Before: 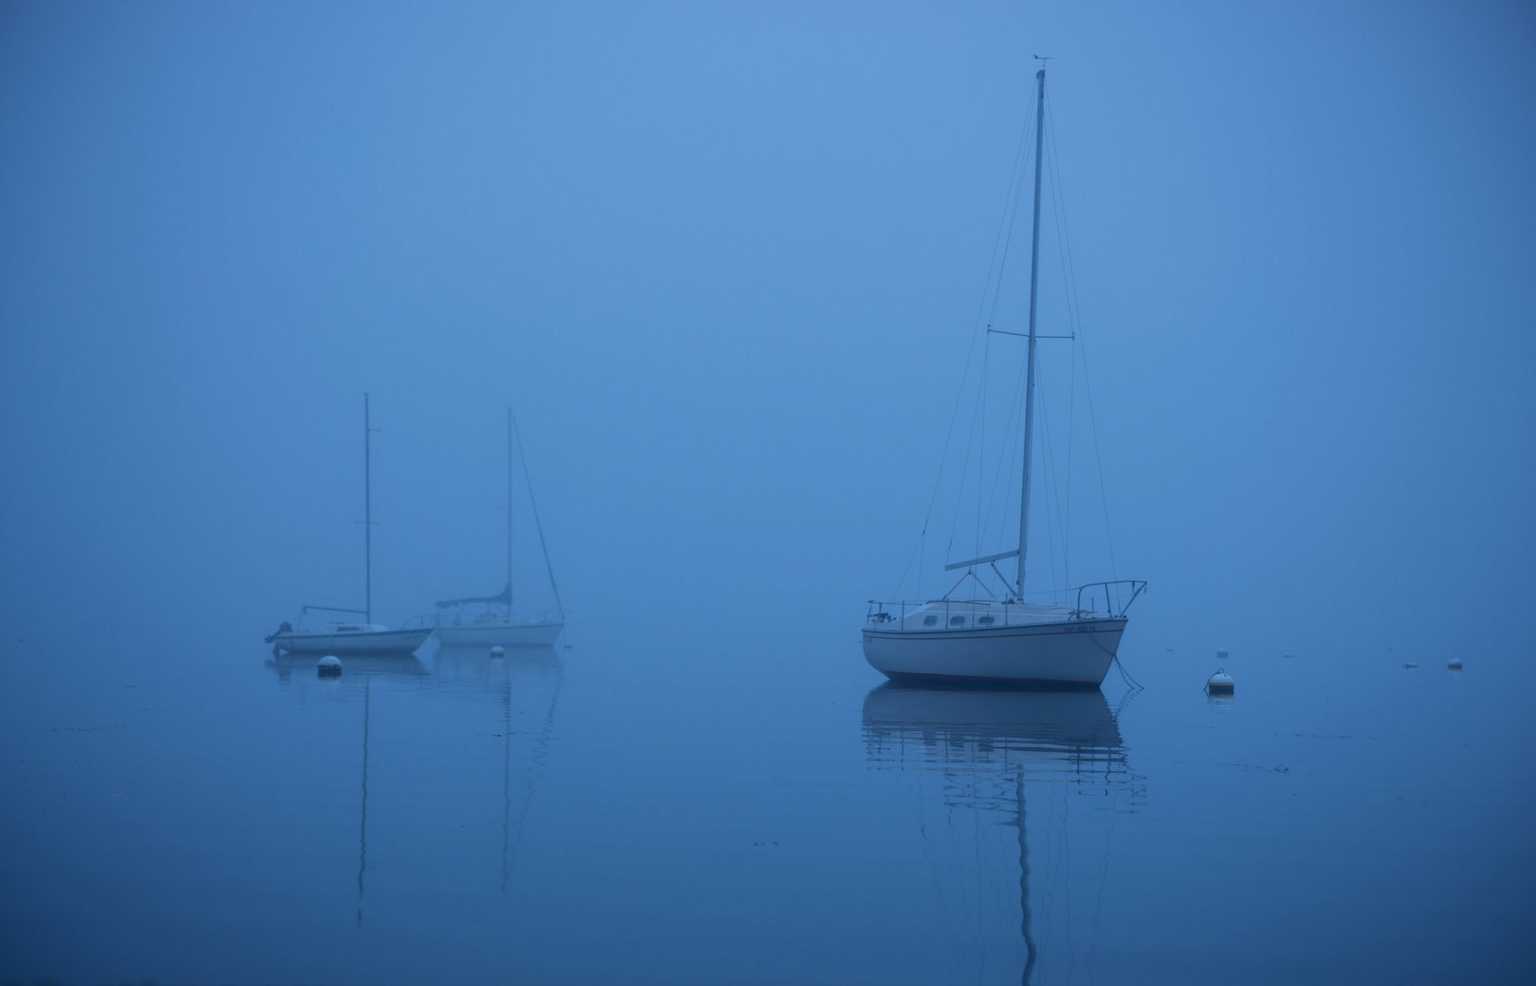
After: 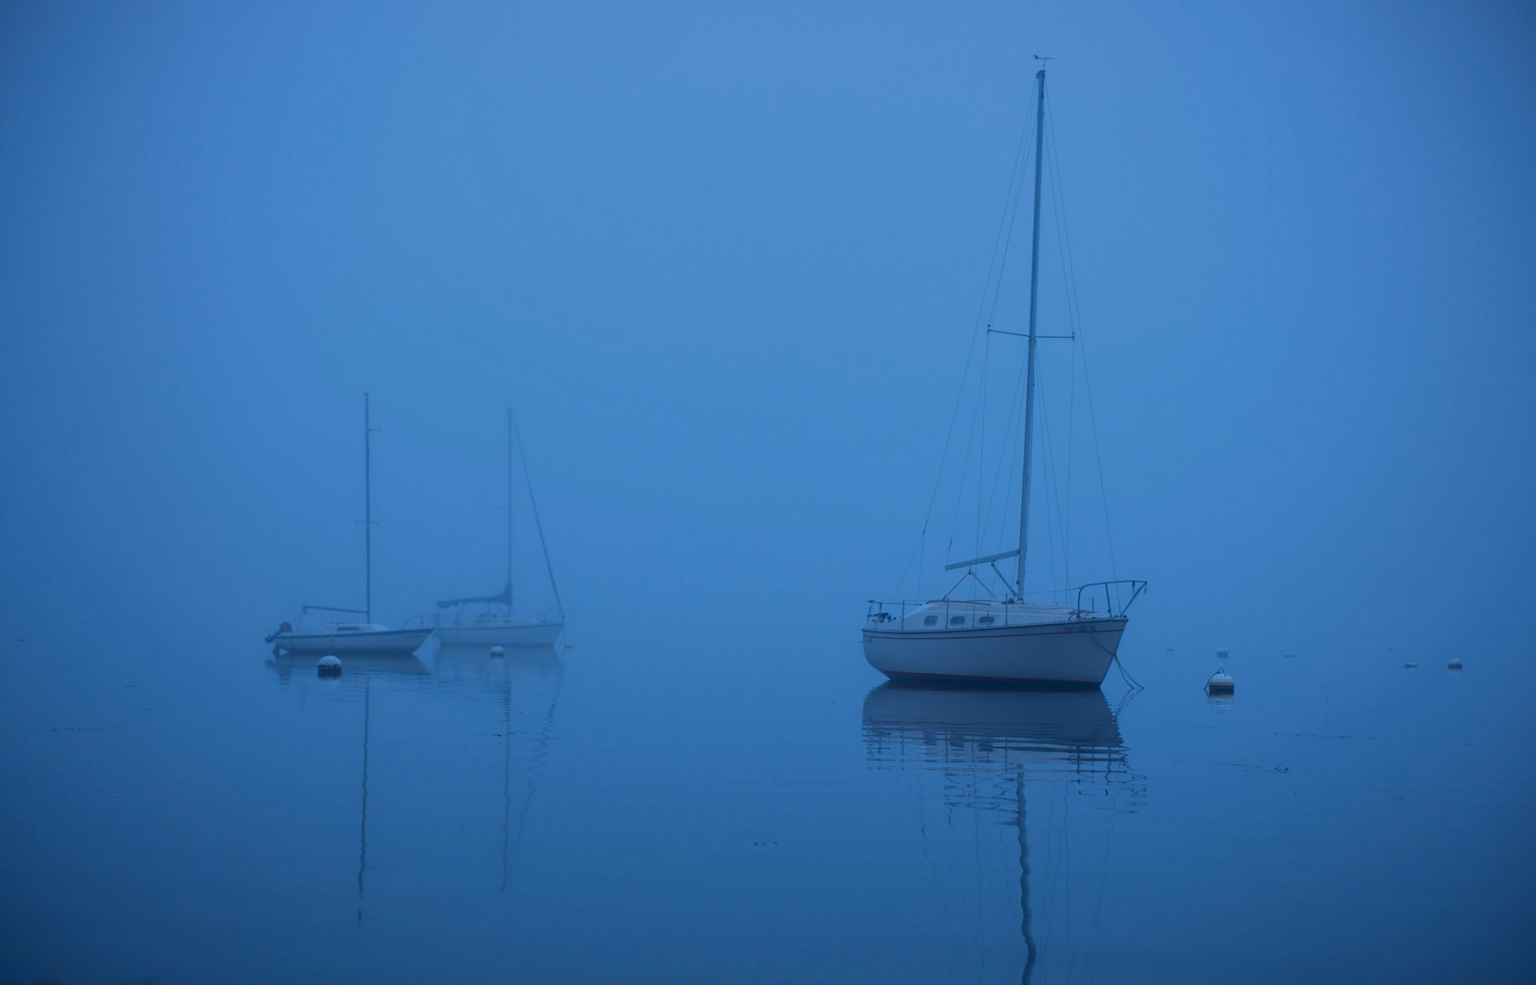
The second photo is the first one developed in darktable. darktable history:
shadows and highlights: shadows 24.6, highlights -76.55, soften with gaussian
color balance rgb: power › luminance -3.67%, power › chroma 0.588%, power › hue 43.09°, linear chroma grading › global chroma 15.183%, perceptual saturation grading › global saturation 0.3%
exposure: exposure -0.066 EV, compensate highlight preservation false
